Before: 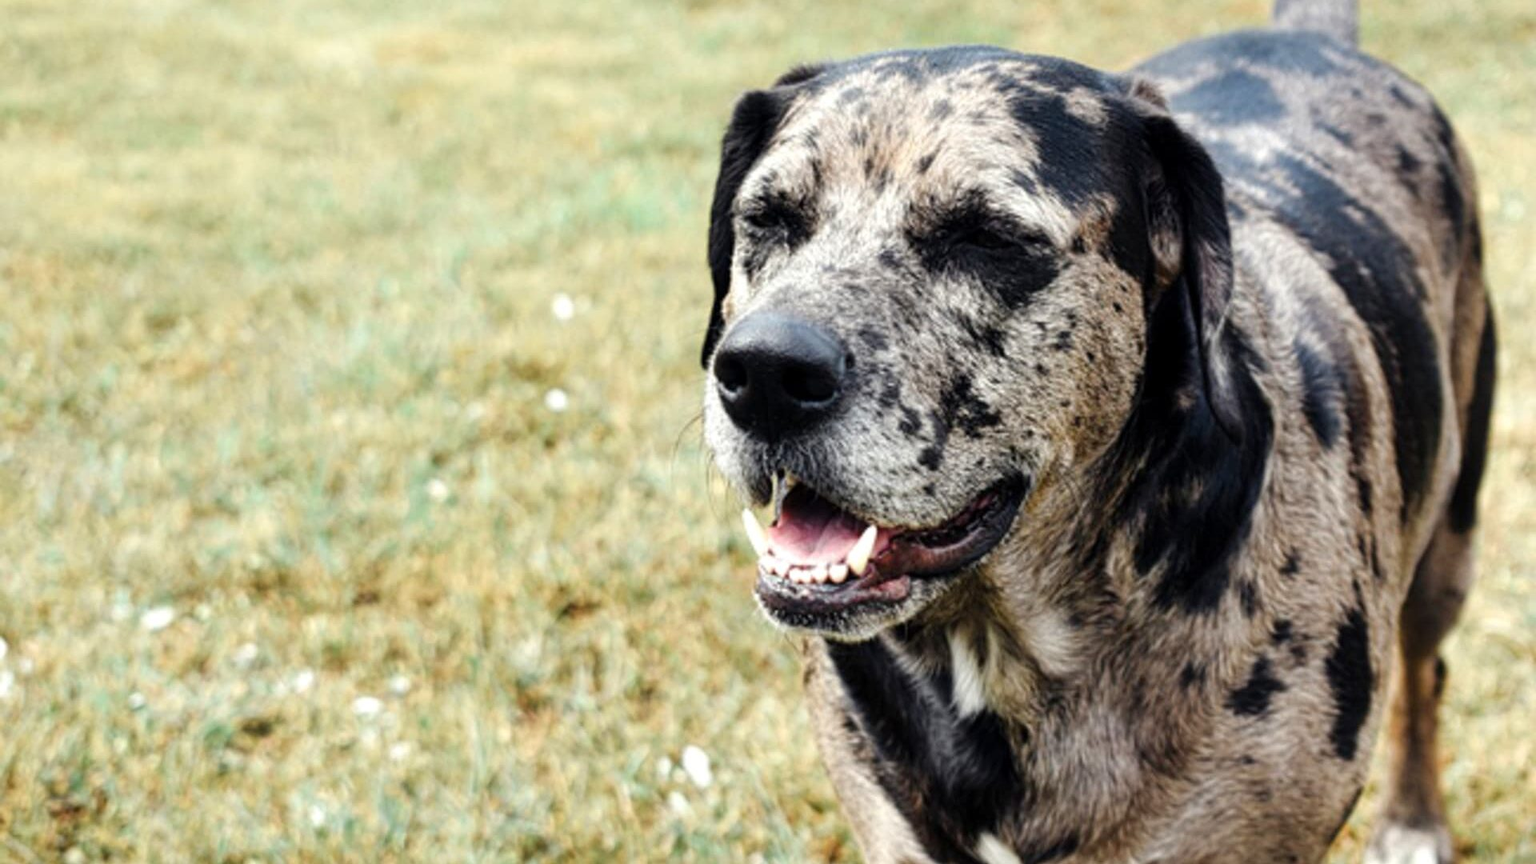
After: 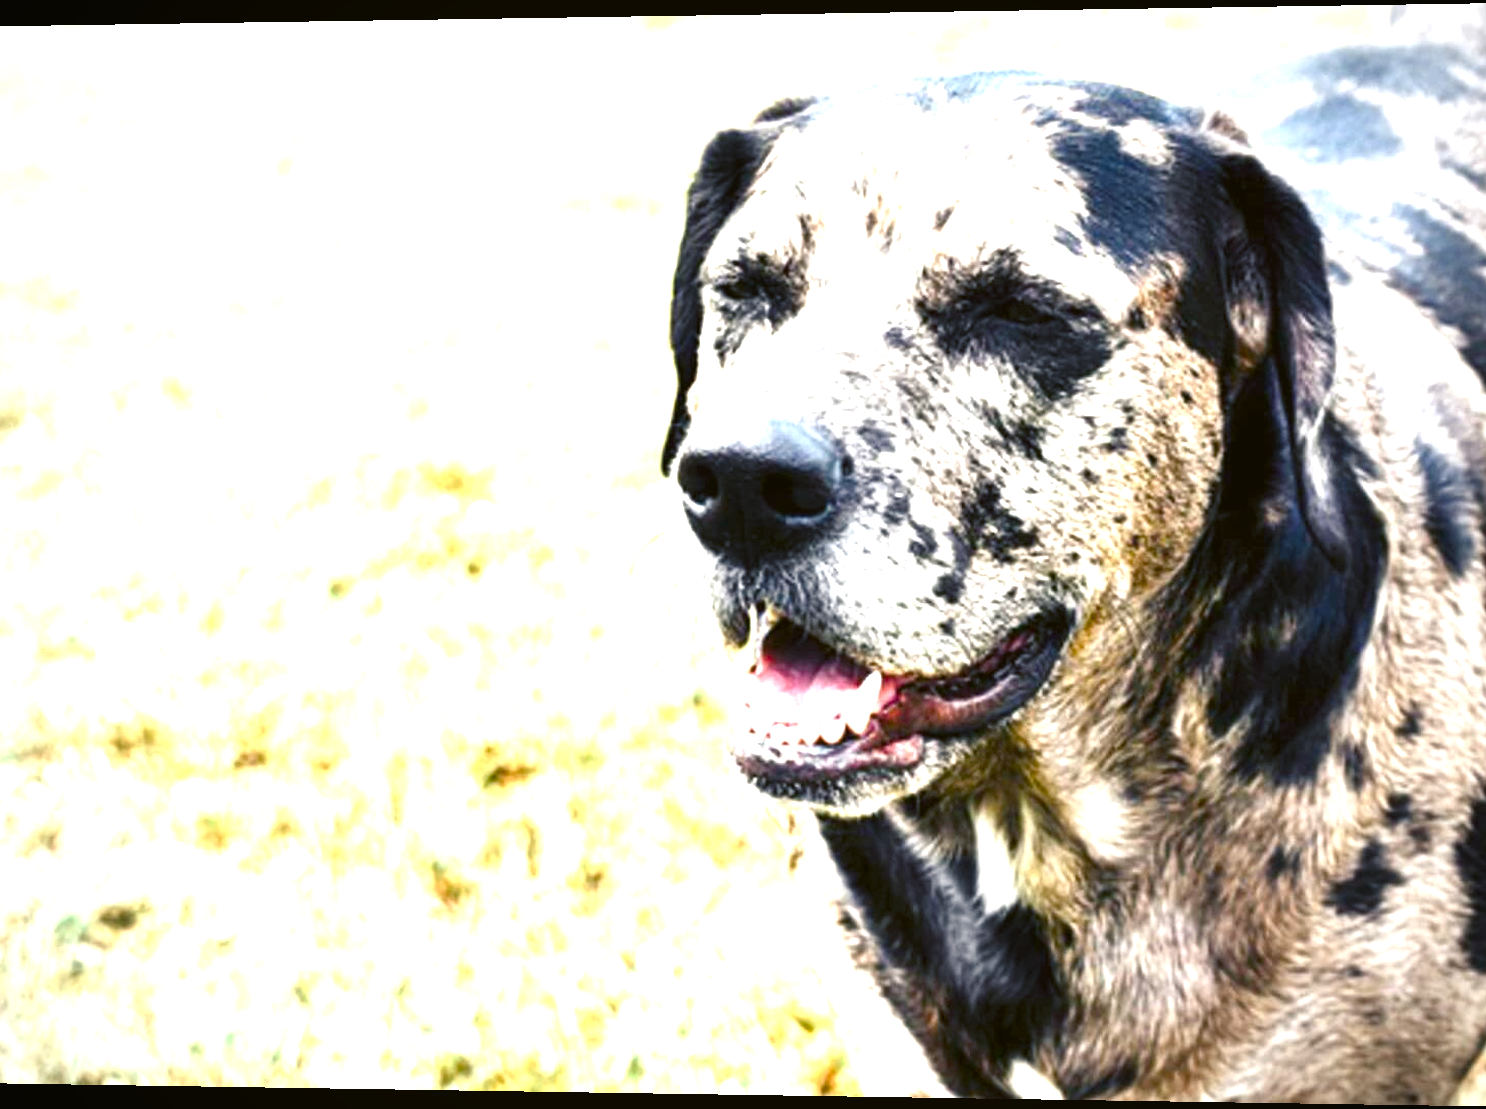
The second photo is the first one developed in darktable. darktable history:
exposure: black level correction 0, exposure 1.3 EV, compensate exposure bias true, compensate highlight preservation false
vignetting: on, module defaults
crop: left 9.88%, right 12.664%
white balance: red 0.988, blue 1.017
rotate and perspective: lens shift (horizontal) -0.055, automatic cropping off
color balance rgb: shadows lift › chroma 4.21%, shadows lift › hue 252.22°, highlights gain › chroma 1.36%, highlights gain › hue 50.24°, perceptual saturation grading › mid-tones 6.33%, perceptual saturation grading › shadows 72.44%, perceptual brilliance grading › highlights 11.59%, contrast 5.05%
color balance: lift [1.004, 1.002, 1.002, 0.998], gamma [1, 1.007, 1.002, 0.993], gain [1, 0.977, 1.013, 1.023], contrast -3.64%
